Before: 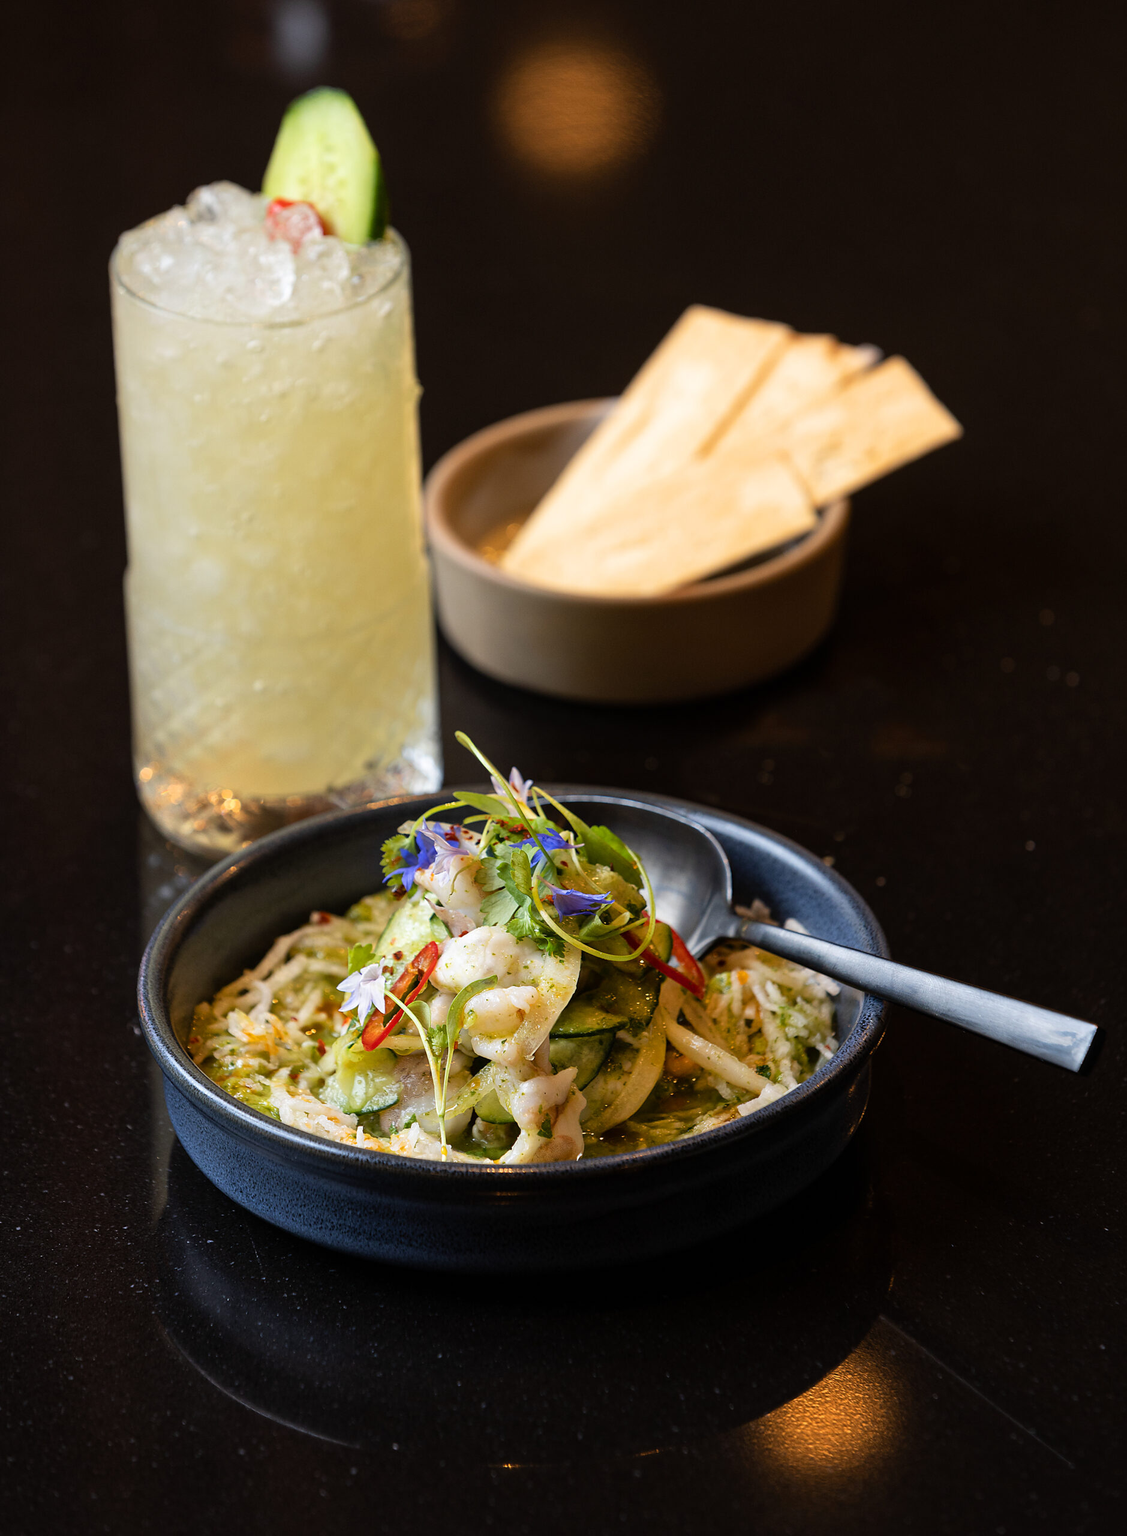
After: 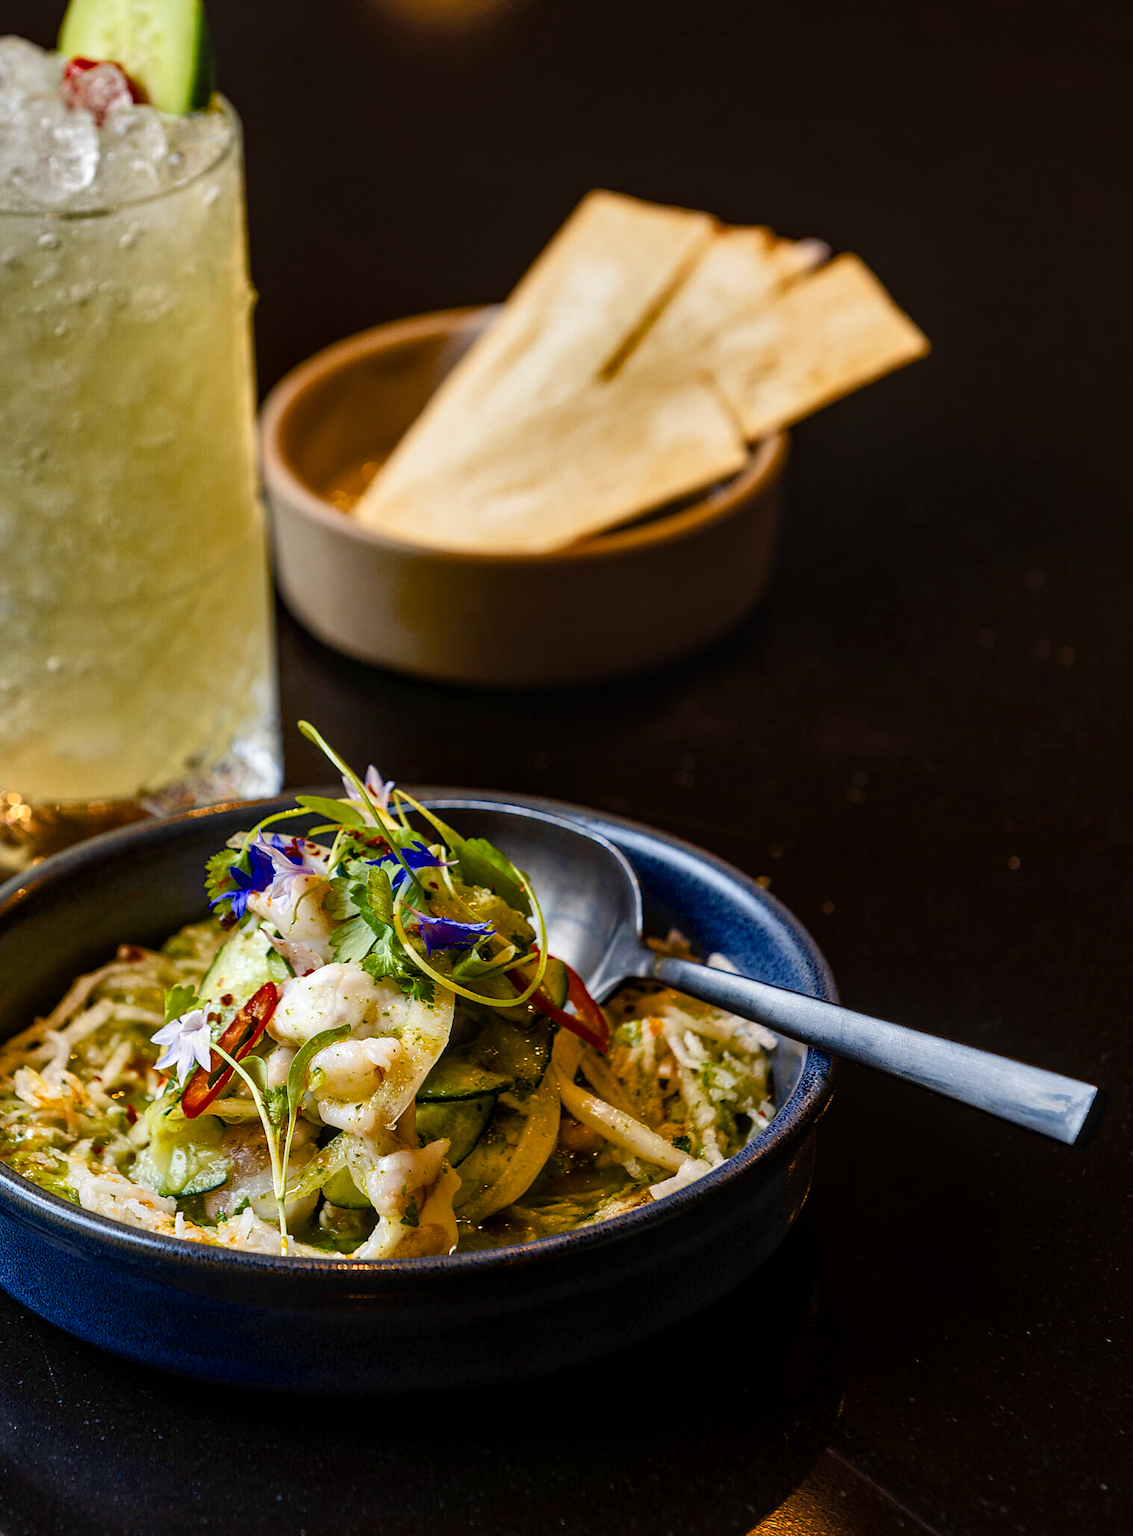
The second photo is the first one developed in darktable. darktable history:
color balance rgb: global offset › hue 170.22°, perceptual saturation grading › global saturation 20%, perceptual saturation grading › highlights -24.807%, perceptual saturation grading › shadows 49.98%, global vibrance 16.805%, saturation formula JzAzBz (2021)
shadows and highlights: shadows 18.18, highlights -83.71, soften with gaussian
local contrast: on, module defaults
crop: left 19.207%, top 9.928%, right 0.001%, bottom 9.704%
